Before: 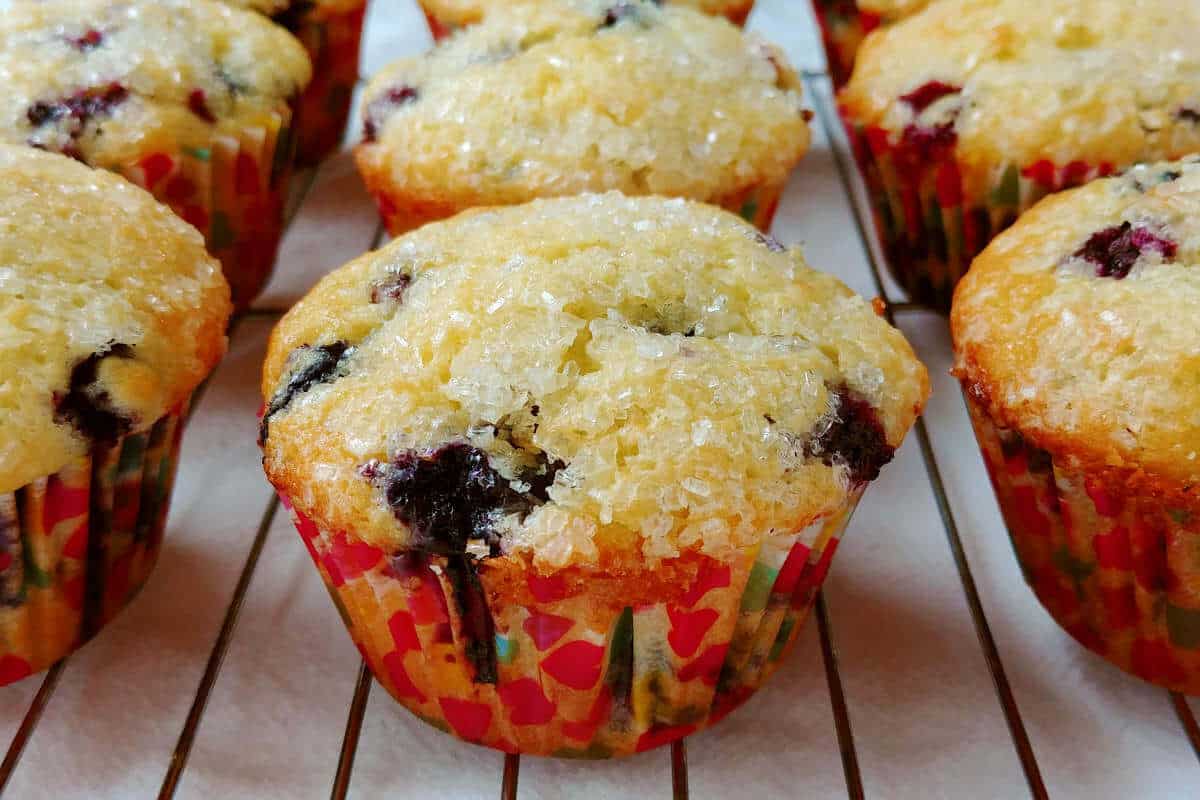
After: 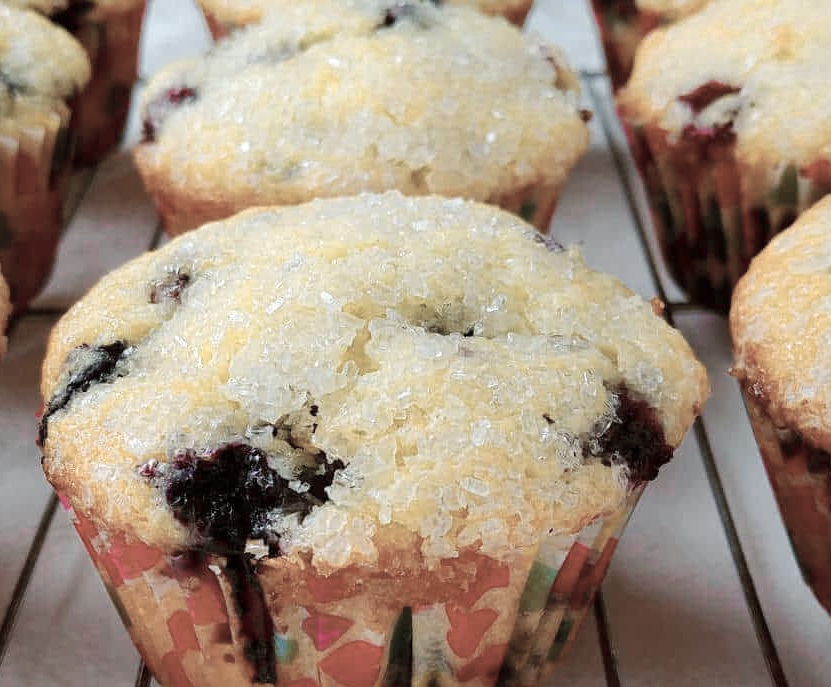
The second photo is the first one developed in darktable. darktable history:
crop: left 18.43%, right 12.302%, bottom 14.045%
color zones: curves: ch0 [(0, 0.6) (0.129, 0.585) (0.193, 0.596) (0.429, 0.5) (0.571, 0.5) (0.714, 0.5) (0.857, 0.5) (1, 0.6)]; ch1 [(0, 0.453) (0.112, 0.245) (0.213, 0.252) (0.429, 0.233) (0.571, 0.231) (0.683, 0.242) (0.857, 0.296) (1, 0.453)]
levels: mode automatic
